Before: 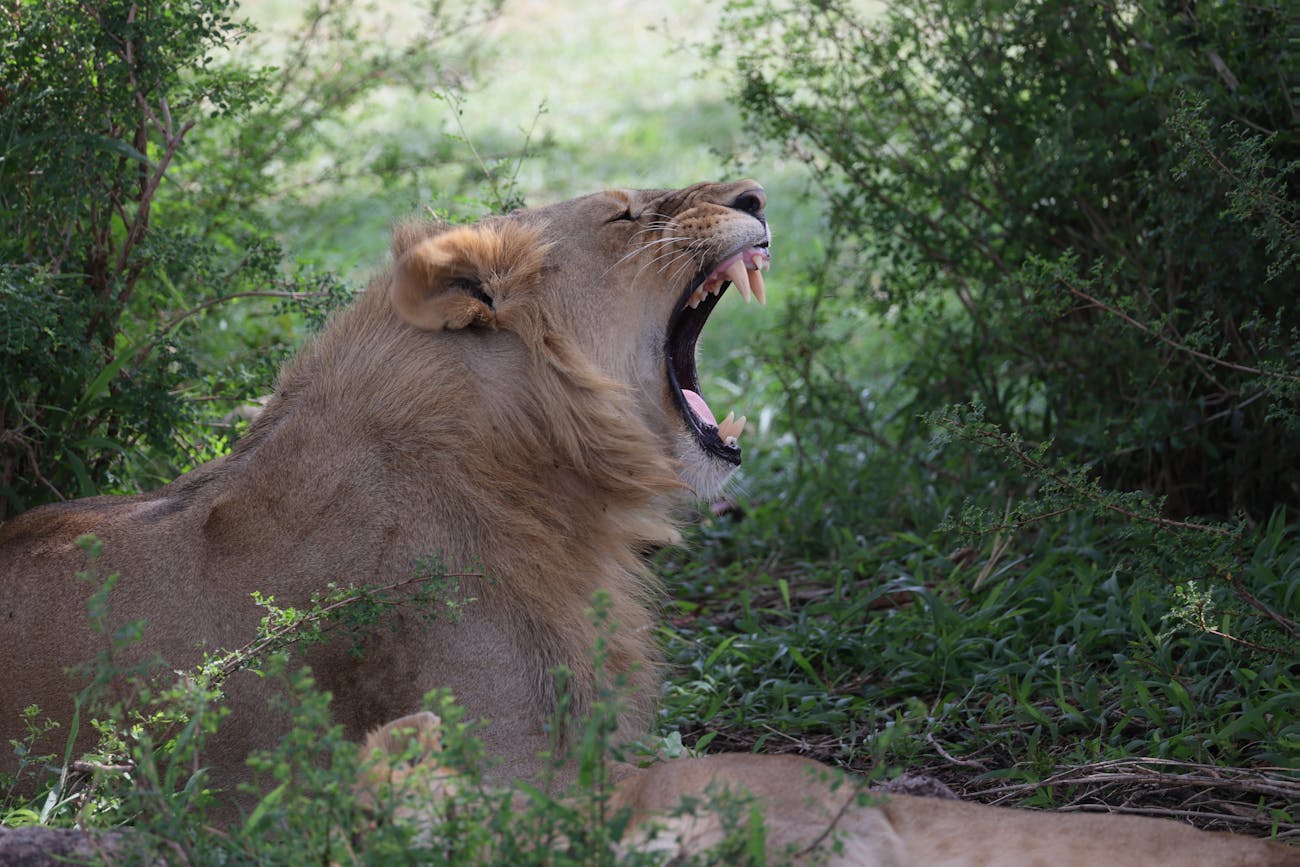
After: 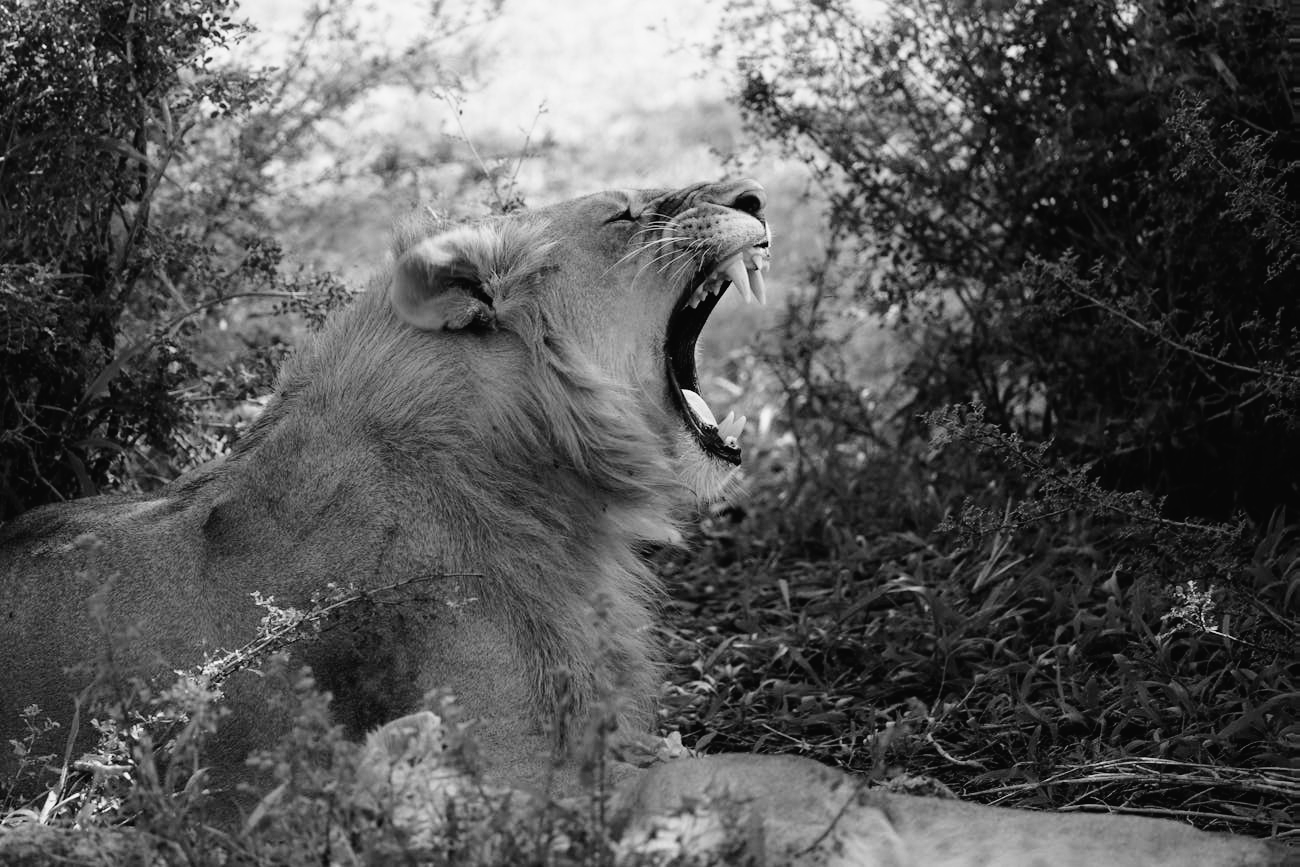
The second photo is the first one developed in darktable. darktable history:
tone curve: curves: ch0 [(0, 0.016) (0.11, 0.039) (0.259, 0.235) (0.383, 0.437) (0.499, 0.597) (0.733, 0.867) (0.843, 0.948) (1, 1)], color space Lab, linked channels, preserve colors none
color calibration "t3mujinpack channel mixer": output gray [0.22, 0.42, 0.37, 0], gray › normalize channels true, illuminant same as pipeline (D50), adaptation XYZ, x 0.346, y 0.359, gamut compression 0
